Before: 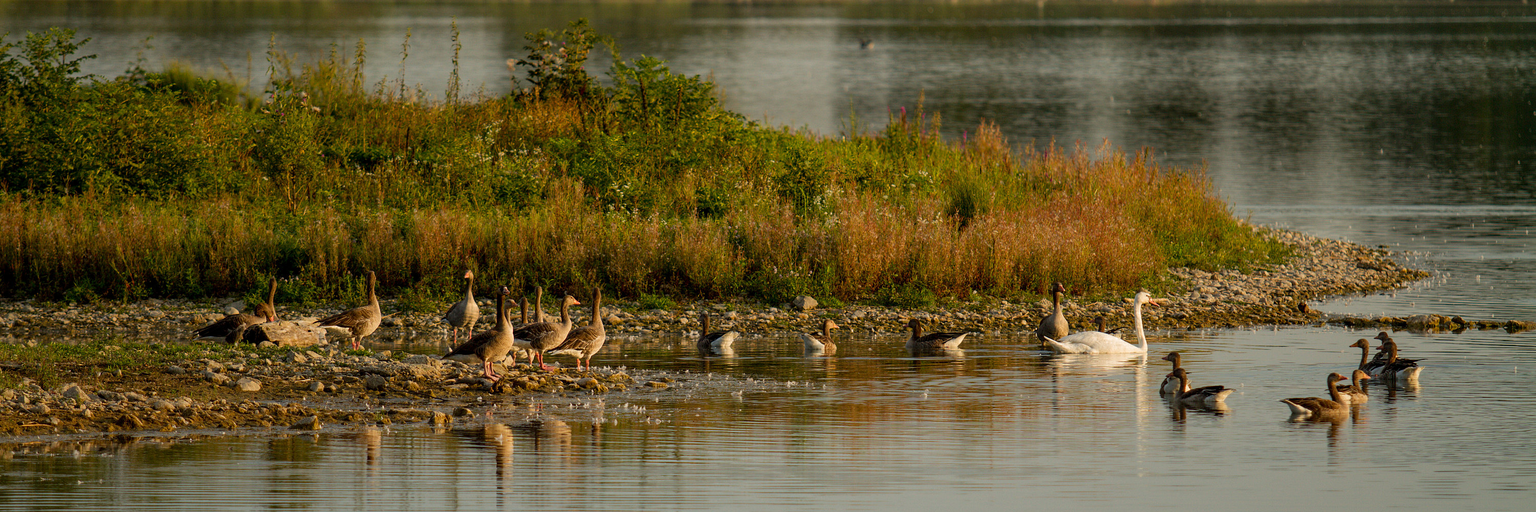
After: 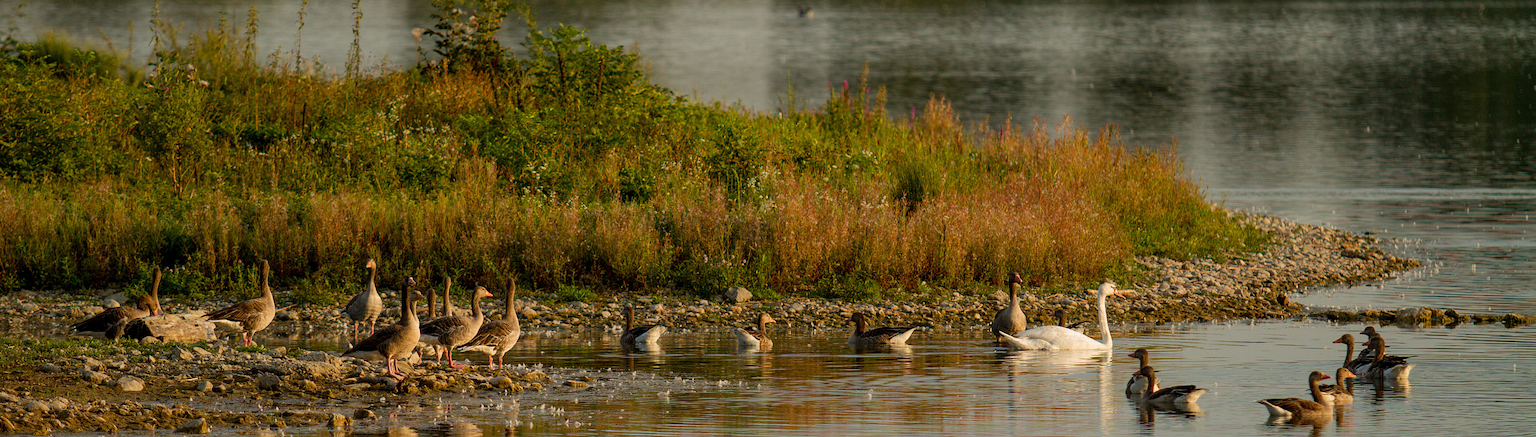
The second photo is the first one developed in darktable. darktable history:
crop: left 8.459%, top 6.539%, bottom 15.209%
